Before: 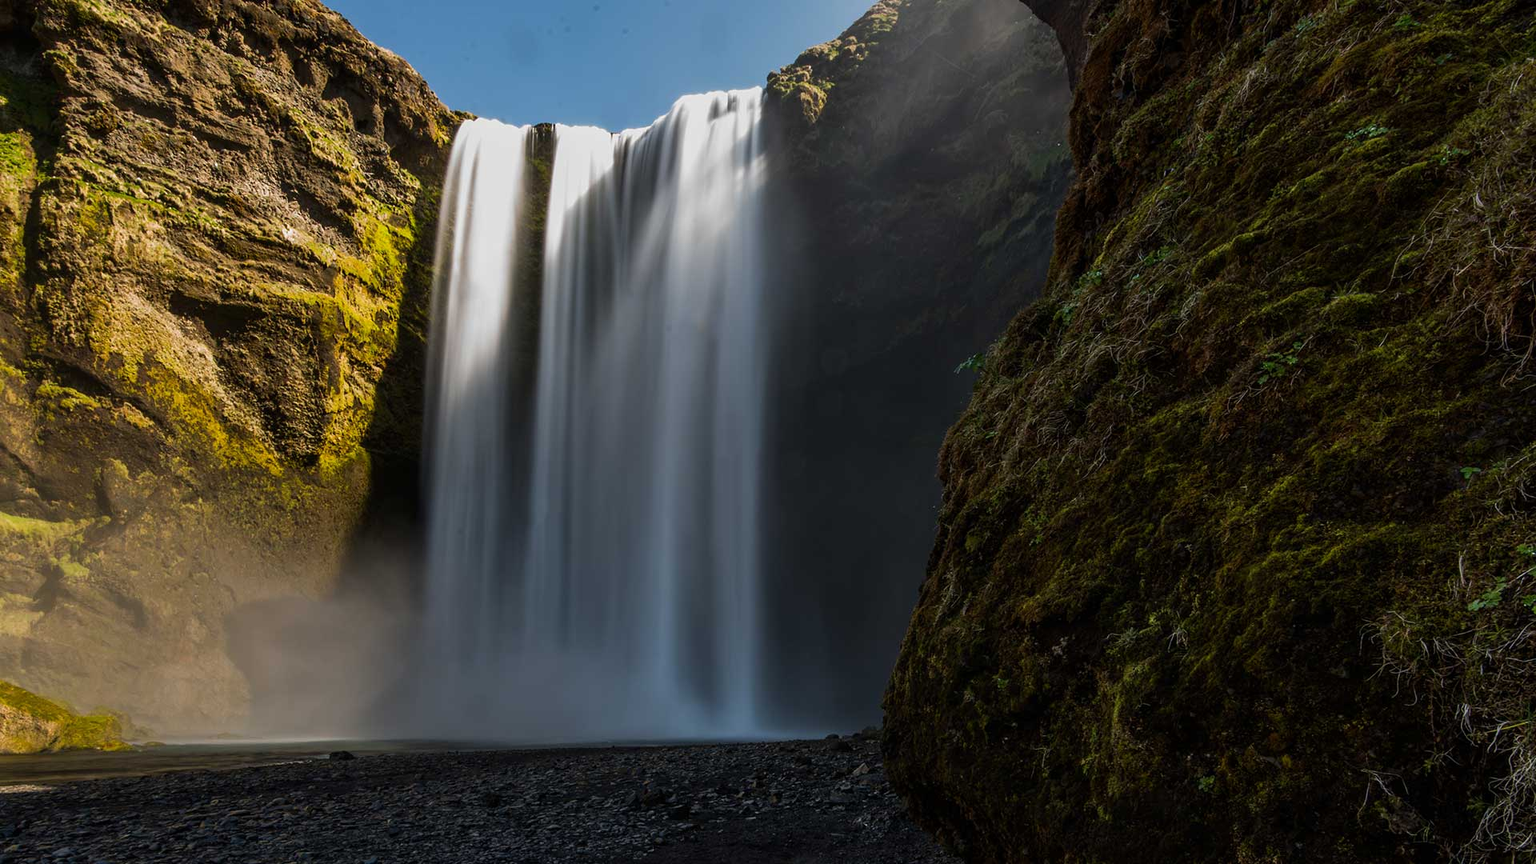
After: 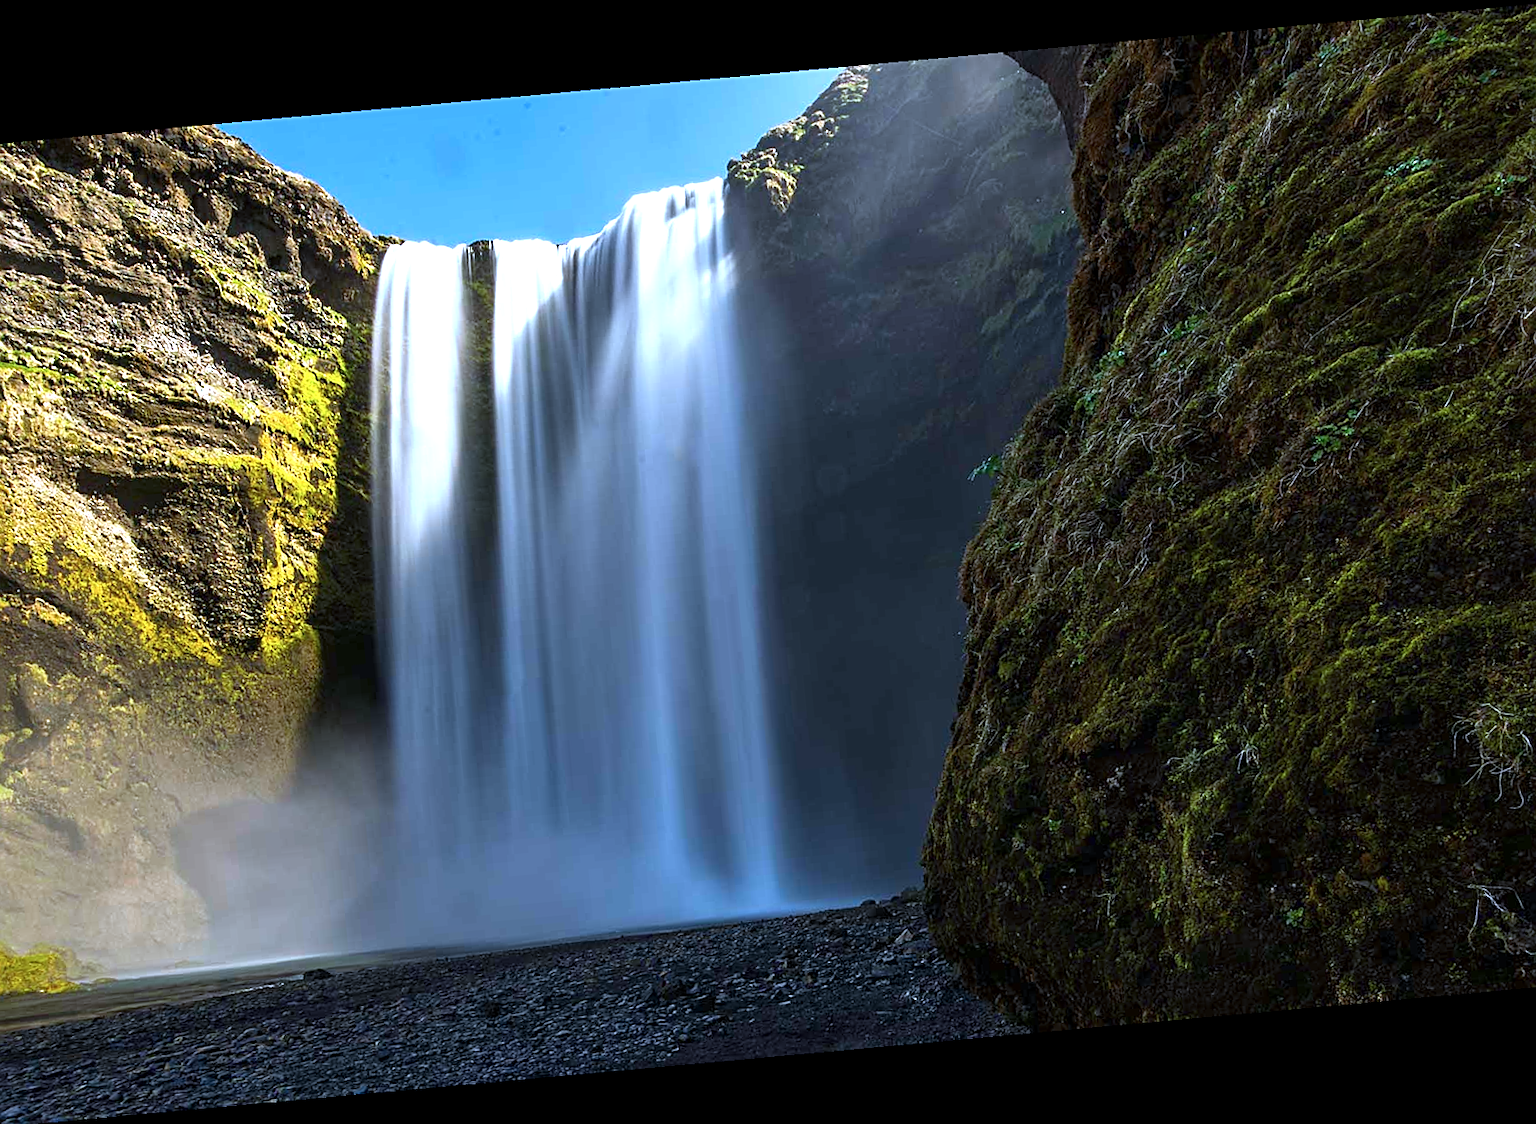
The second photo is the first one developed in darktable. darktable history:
exposure: exposure 1 EV, compensate highlight preservation false
rotate and perspective: rotation -5.2°, automatic cropping off
crop: left 8.026%, right 7.374%
white balance: red 0.967, blue 1.119, emerald 0.756
color calibration: illuminant Planckian (black body), x 0.375, y 0.373, temperature 4117 K
tone equalizer: on, module defaults
sharpen: on, module defaults
